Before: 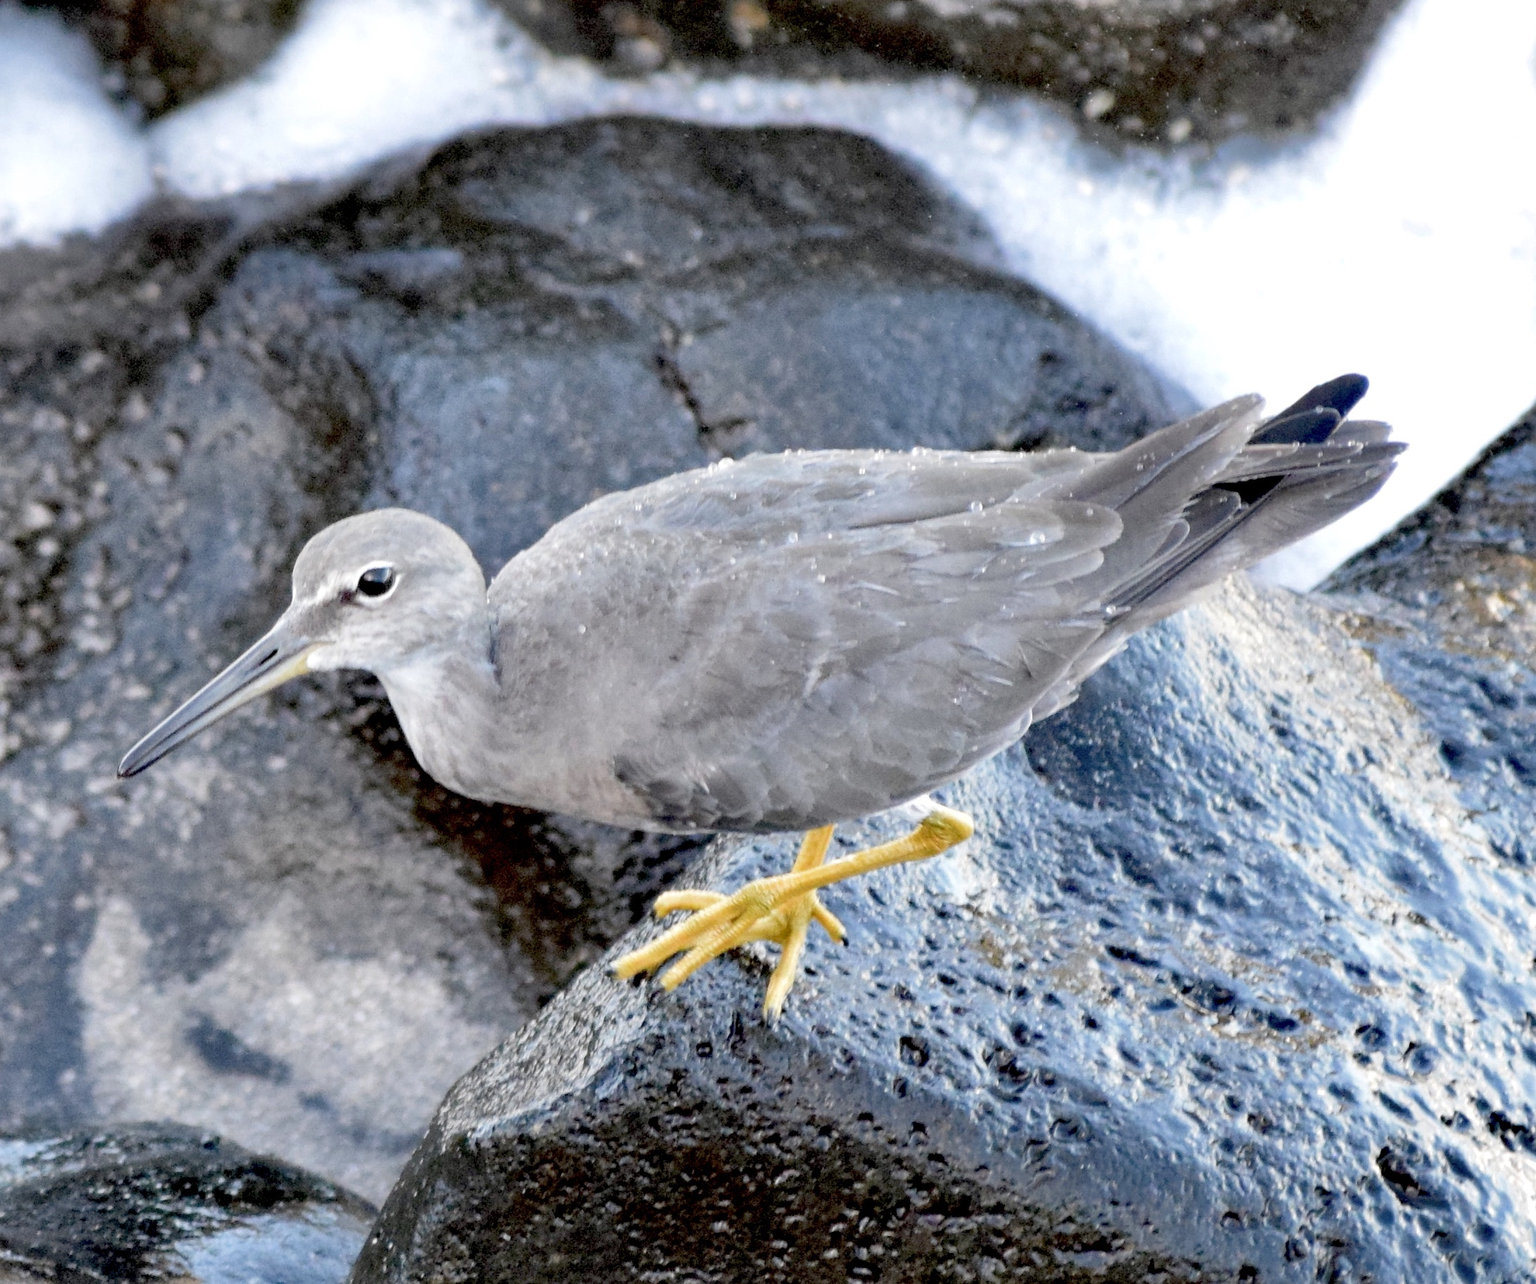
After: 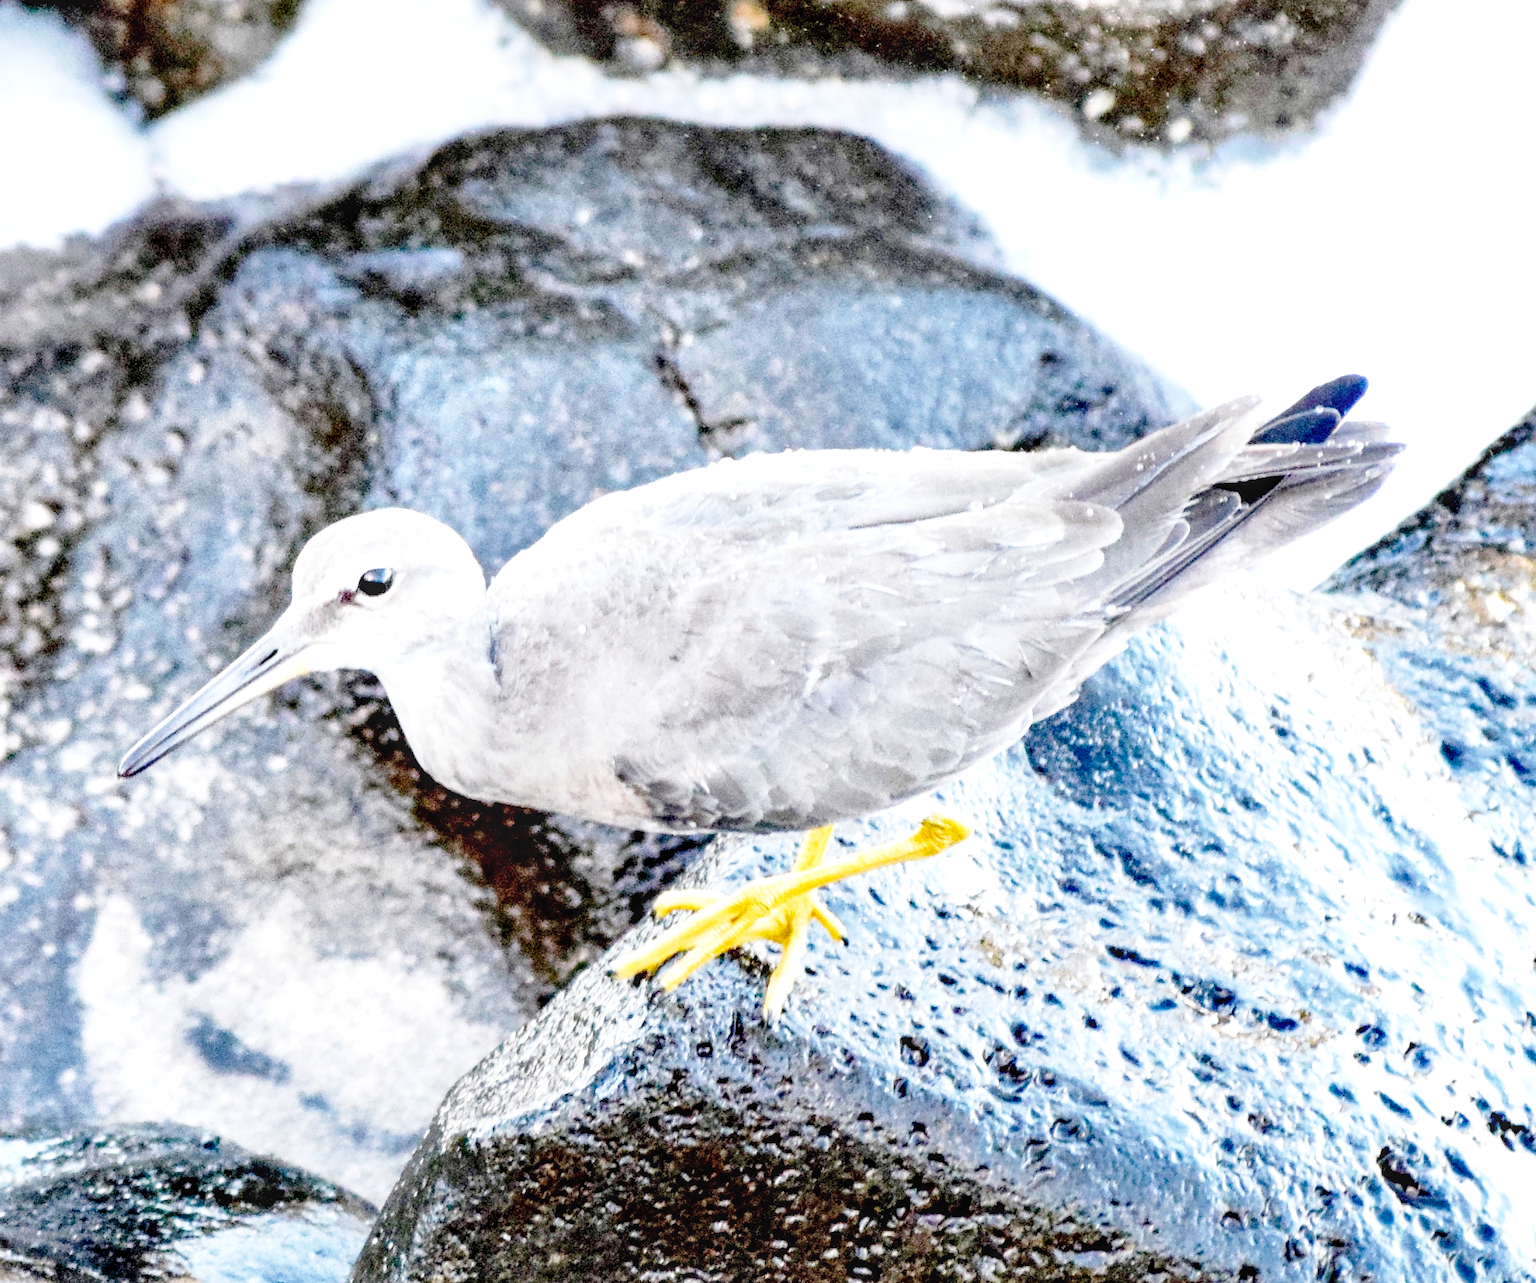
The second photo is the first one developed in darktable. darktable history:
exposure: black level correction 0, exposure 0.7 EV, compensate exposure bias true, compensate highlight preservation false
base curve: curves: ch0 [(0, 0) (0.028, 0.03) (0.121, 0.232) (0.46, 0.748) (0.859, 0.968) (1, 1)], preserve colors none
local contrast: on, module defaults
